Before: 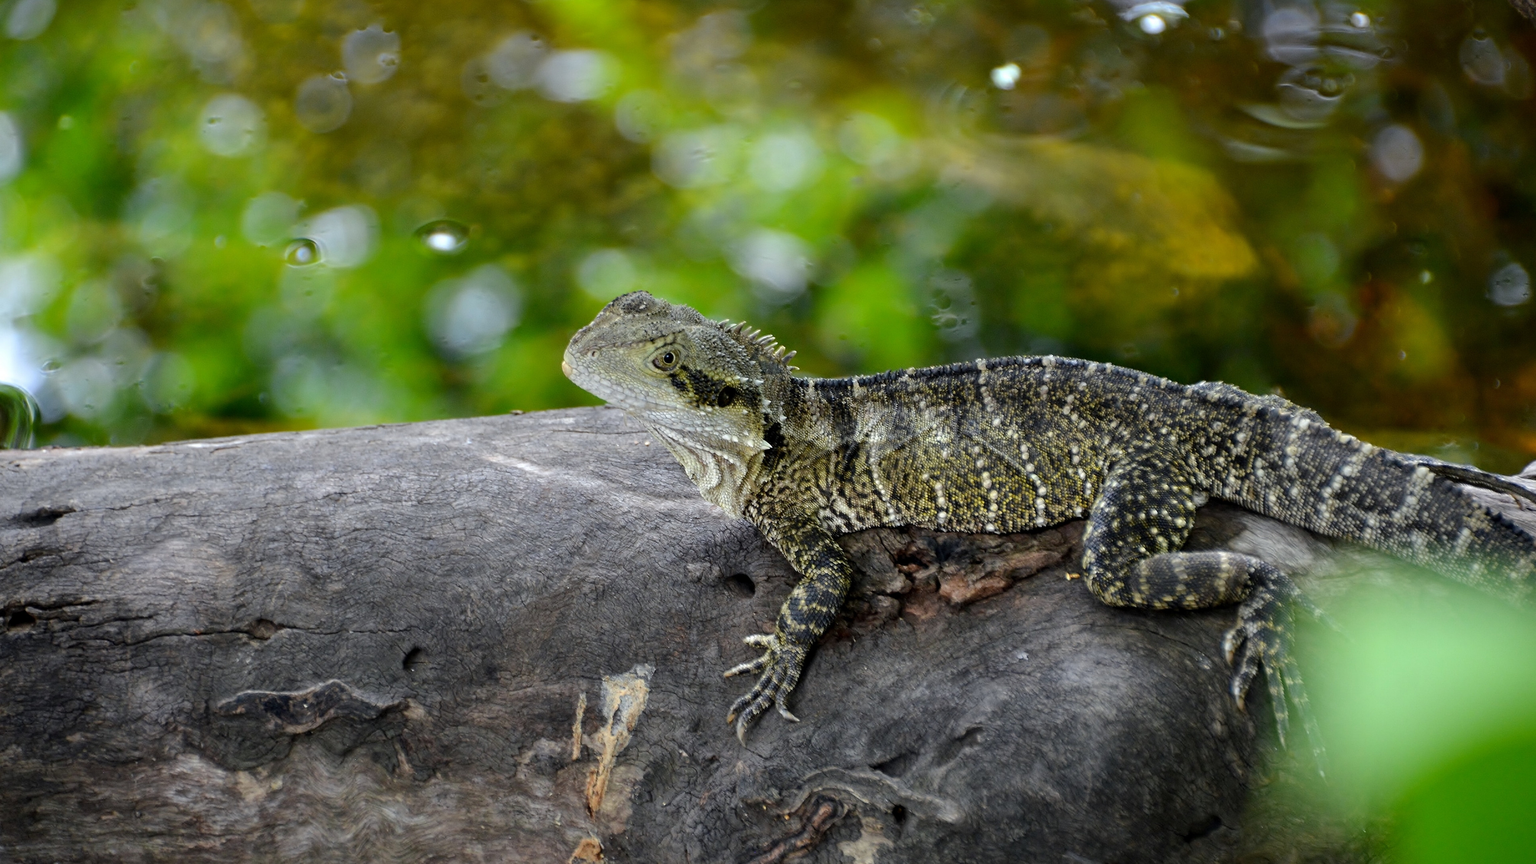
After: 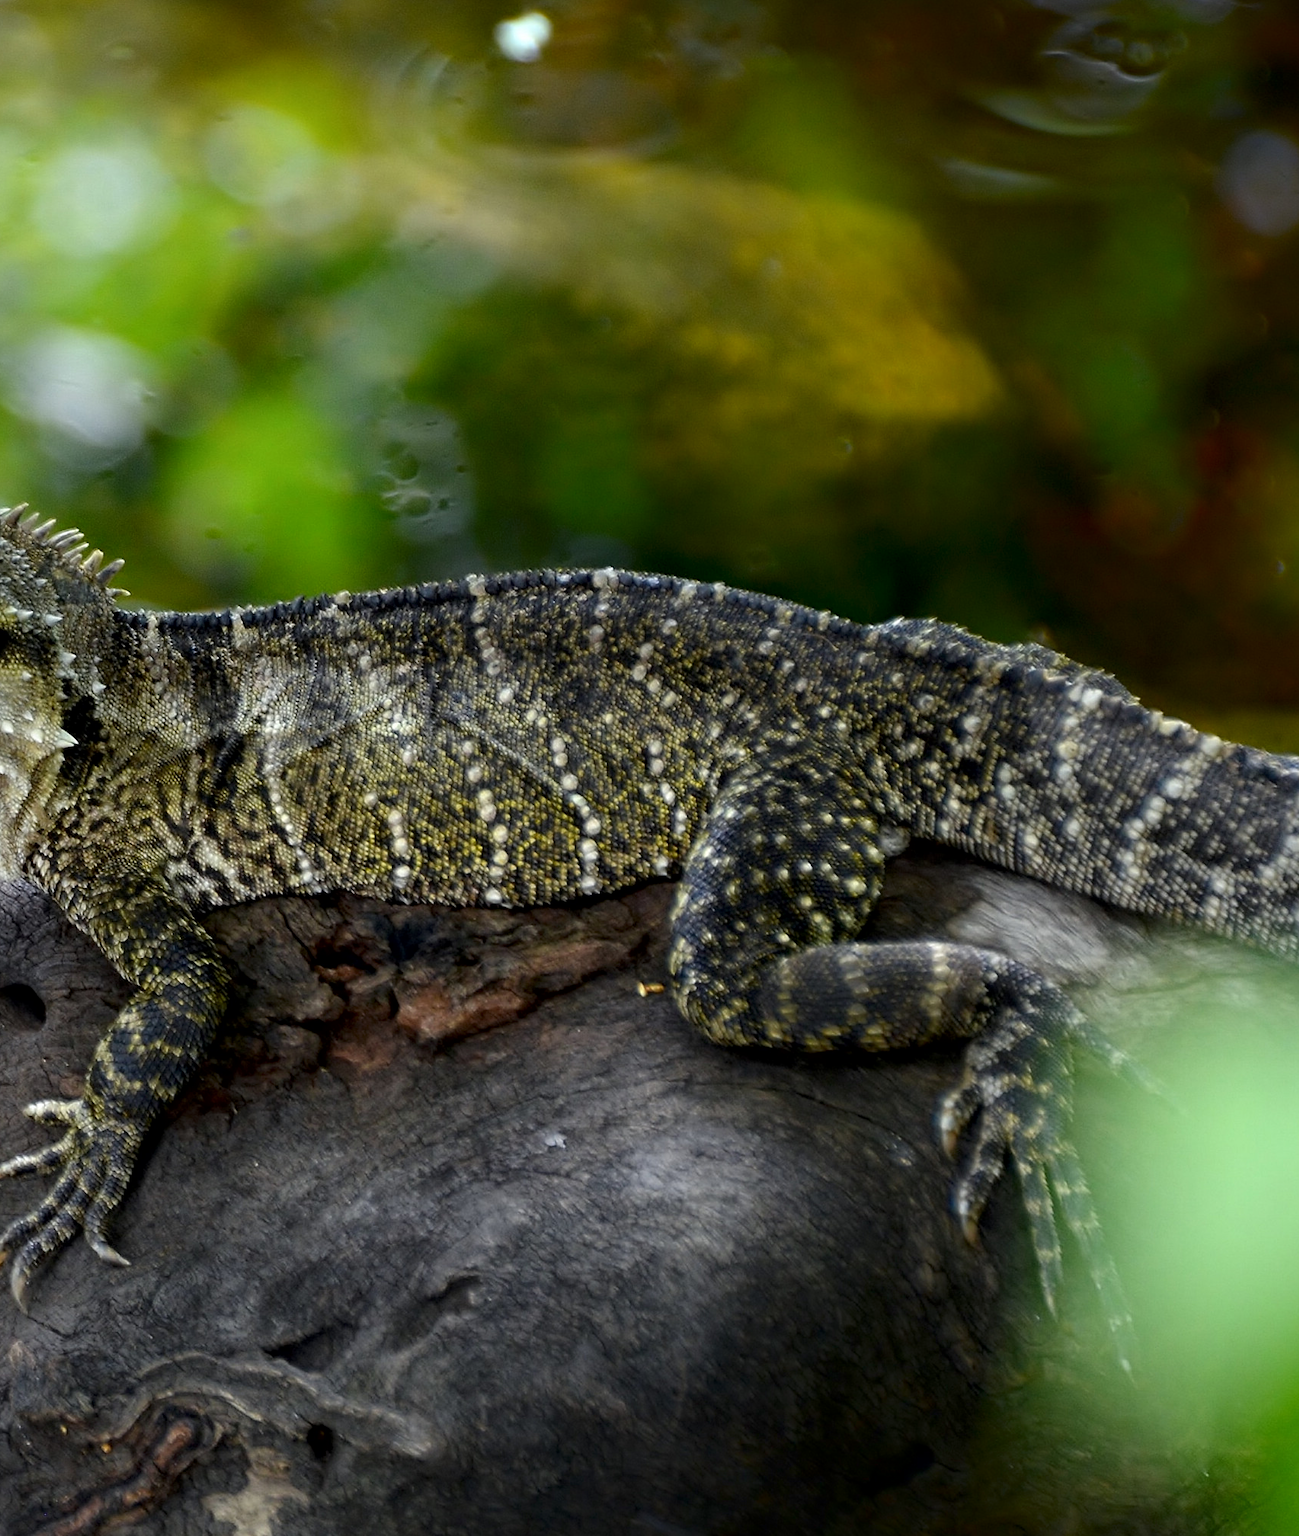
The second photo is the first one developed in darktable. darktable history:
local contrast: mode bilateral grid, contrast 20, coarseness 50, detail 120%, midtone range 0.2
crop: left 47.628%, top 6.643%, right 7.874%
shadows and highlights: shadows -70, highlights 35, soften with gaussian
